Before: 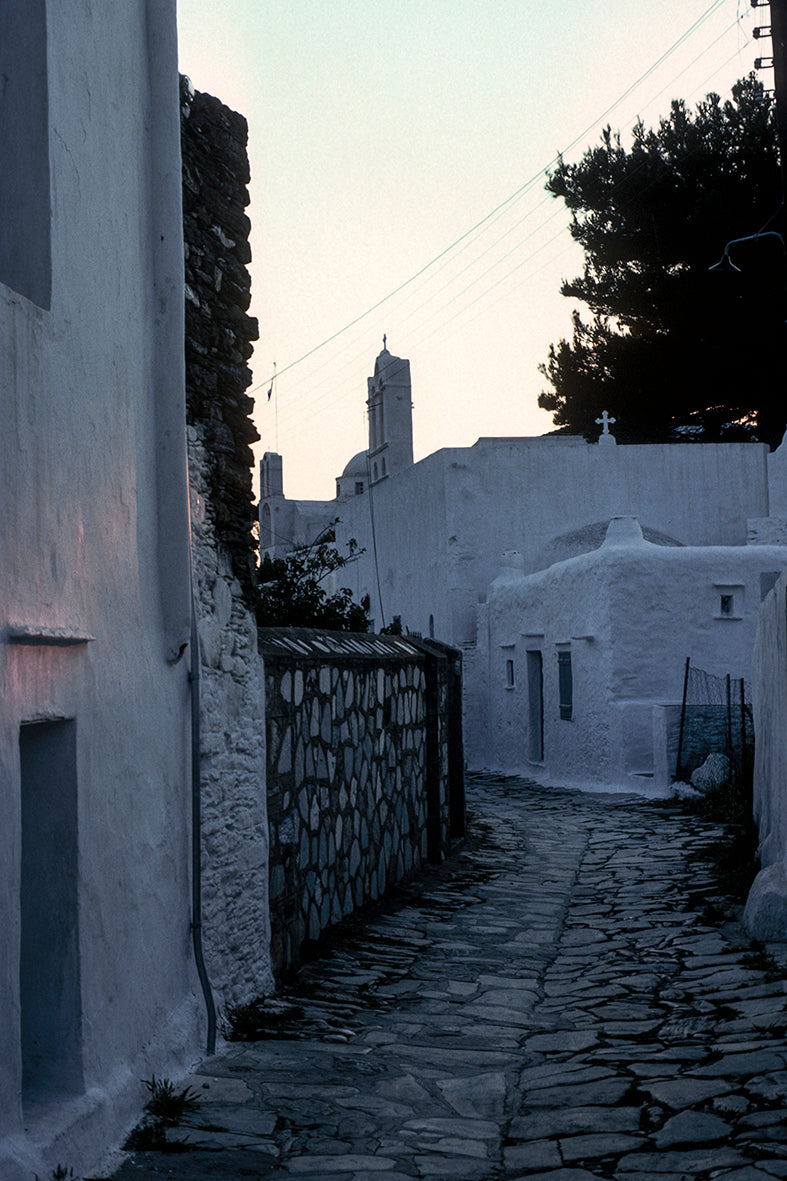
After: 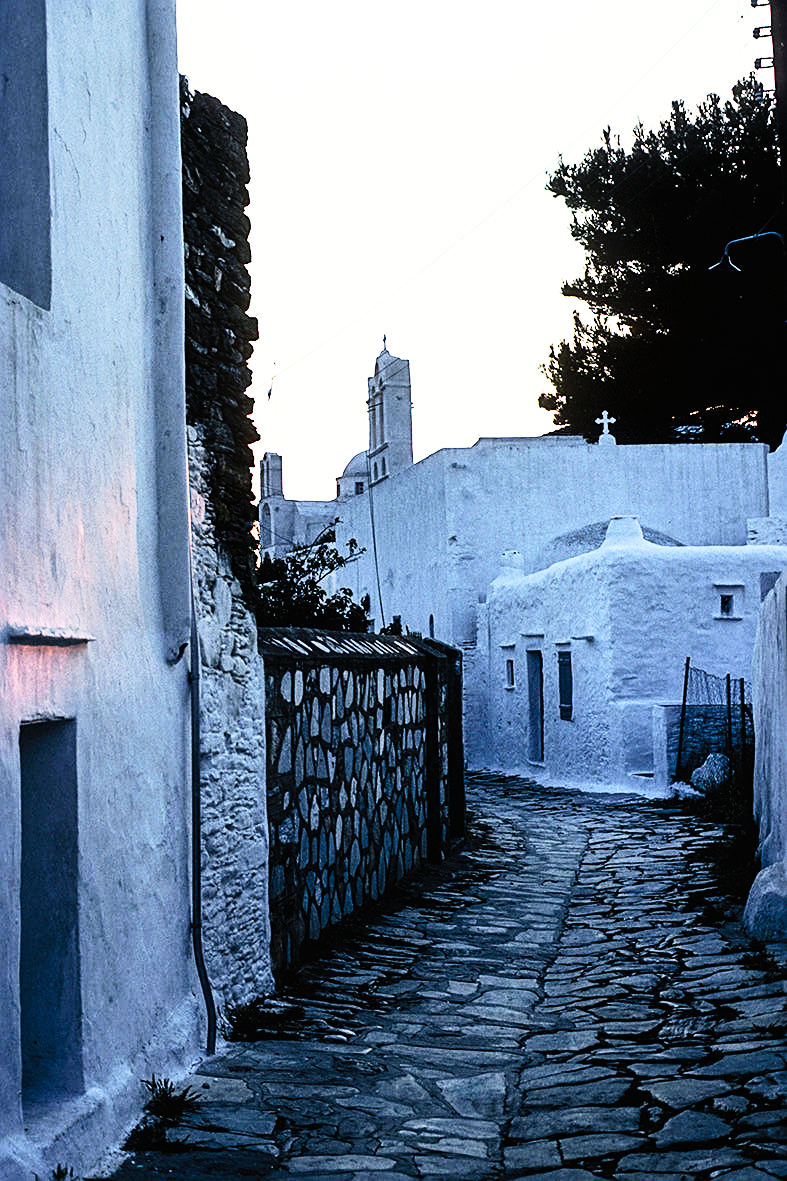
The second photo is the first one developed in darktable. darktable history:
contrast brightness saturation: contrast 0.2, brightness 0.15, saturation 0.14
sharpen: amount 0.478
base curve: curves: ch0 [(0, 0) (0.007, 0.004) (0.027, 0.03) (0.046, 0.07) (0.207, 0.54) (0.442, 0.872) (0.673, 0.972) (1, 1)], preserve colors none
